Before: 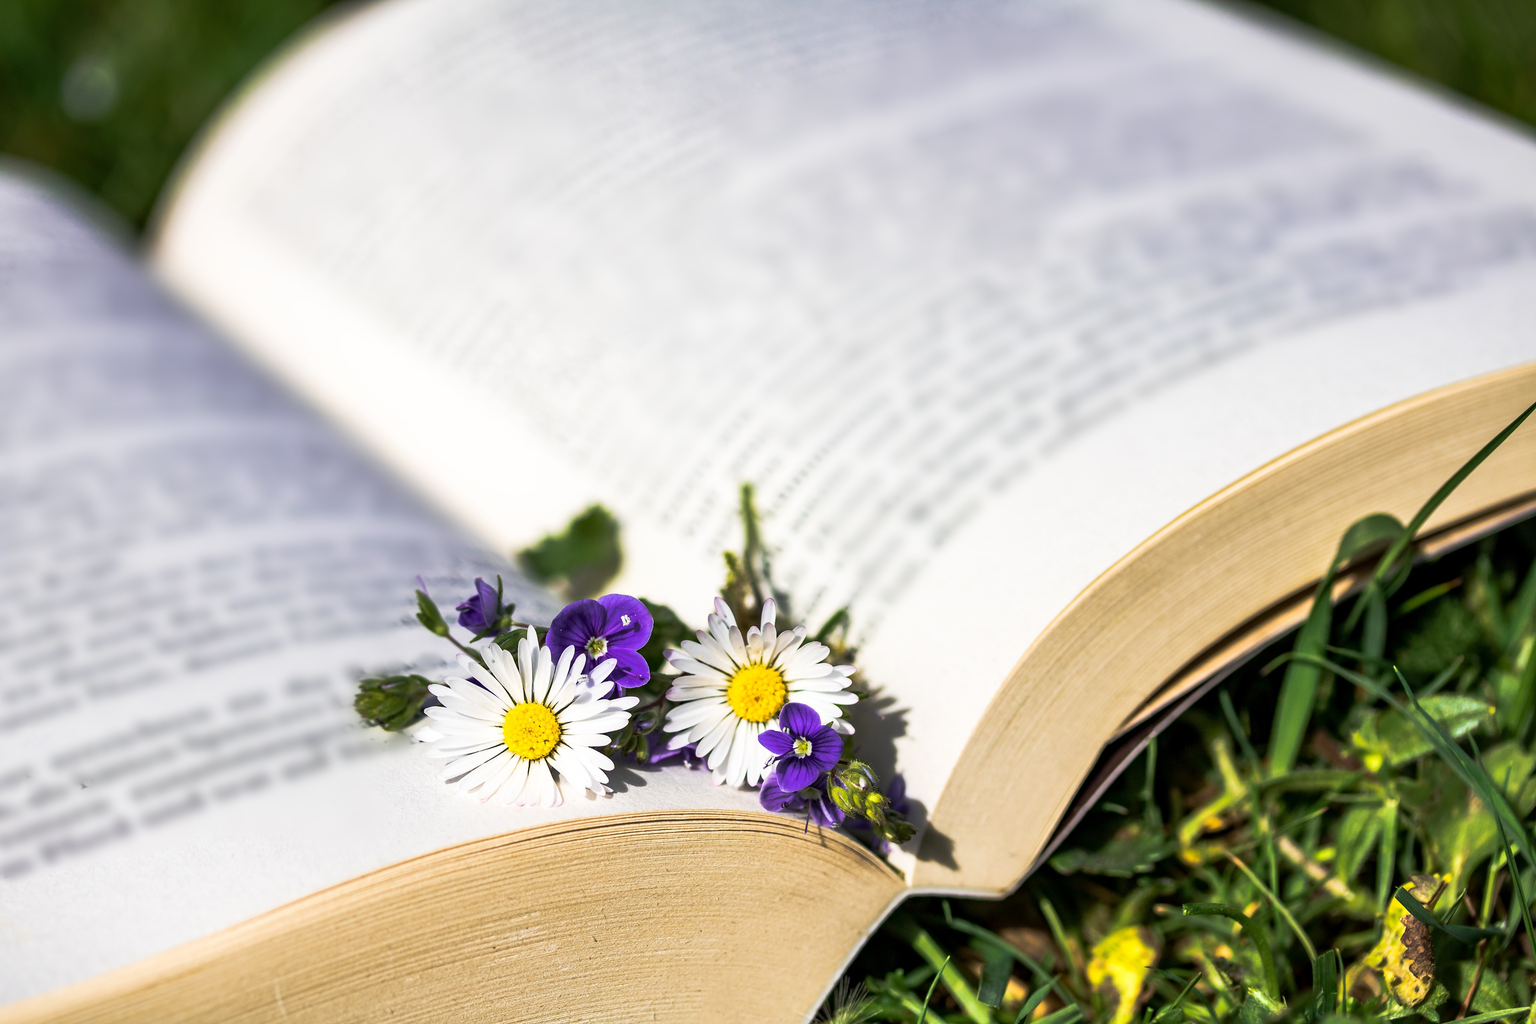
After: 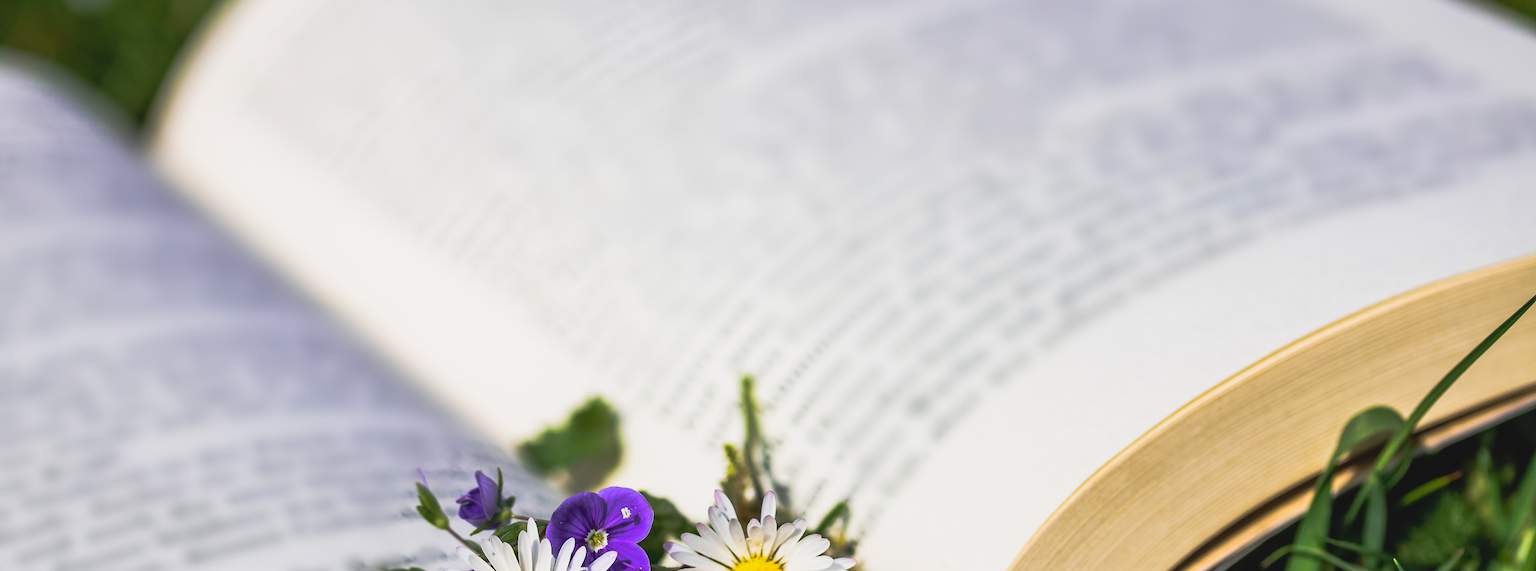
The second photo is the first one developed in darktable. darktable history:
contrast brightness saturation: contrast -0.102, brightness 0.042, saturation 0.08
crop and rotate: top 10.537%, bottom 33.591%
